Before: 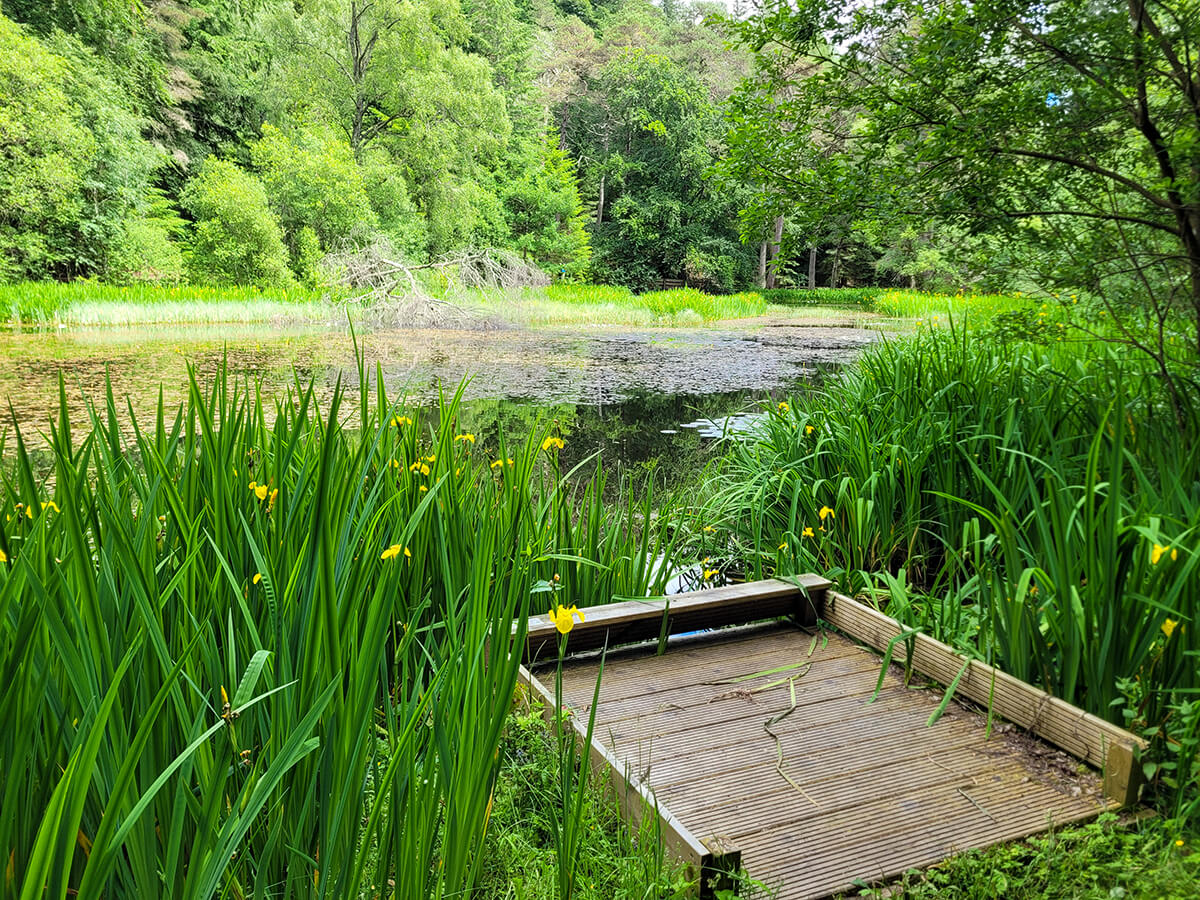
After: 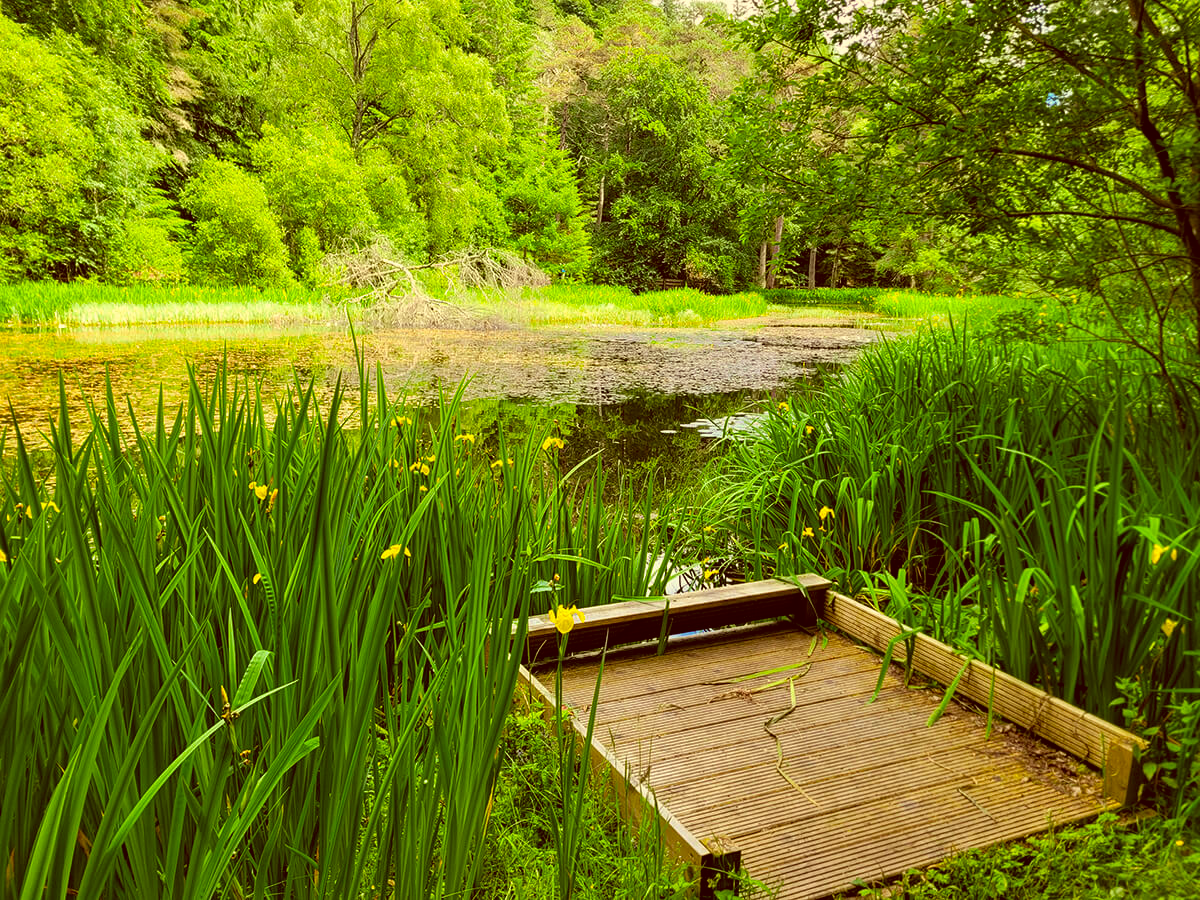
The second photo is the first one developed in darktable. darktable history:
color balance rgb: perceptual saturation grading › global saturation 20%, global vibrance 20%
color correction: highlights a* 1.12, highlights b* 24.26, shadows a* 15.58, shadows b* 24.26
